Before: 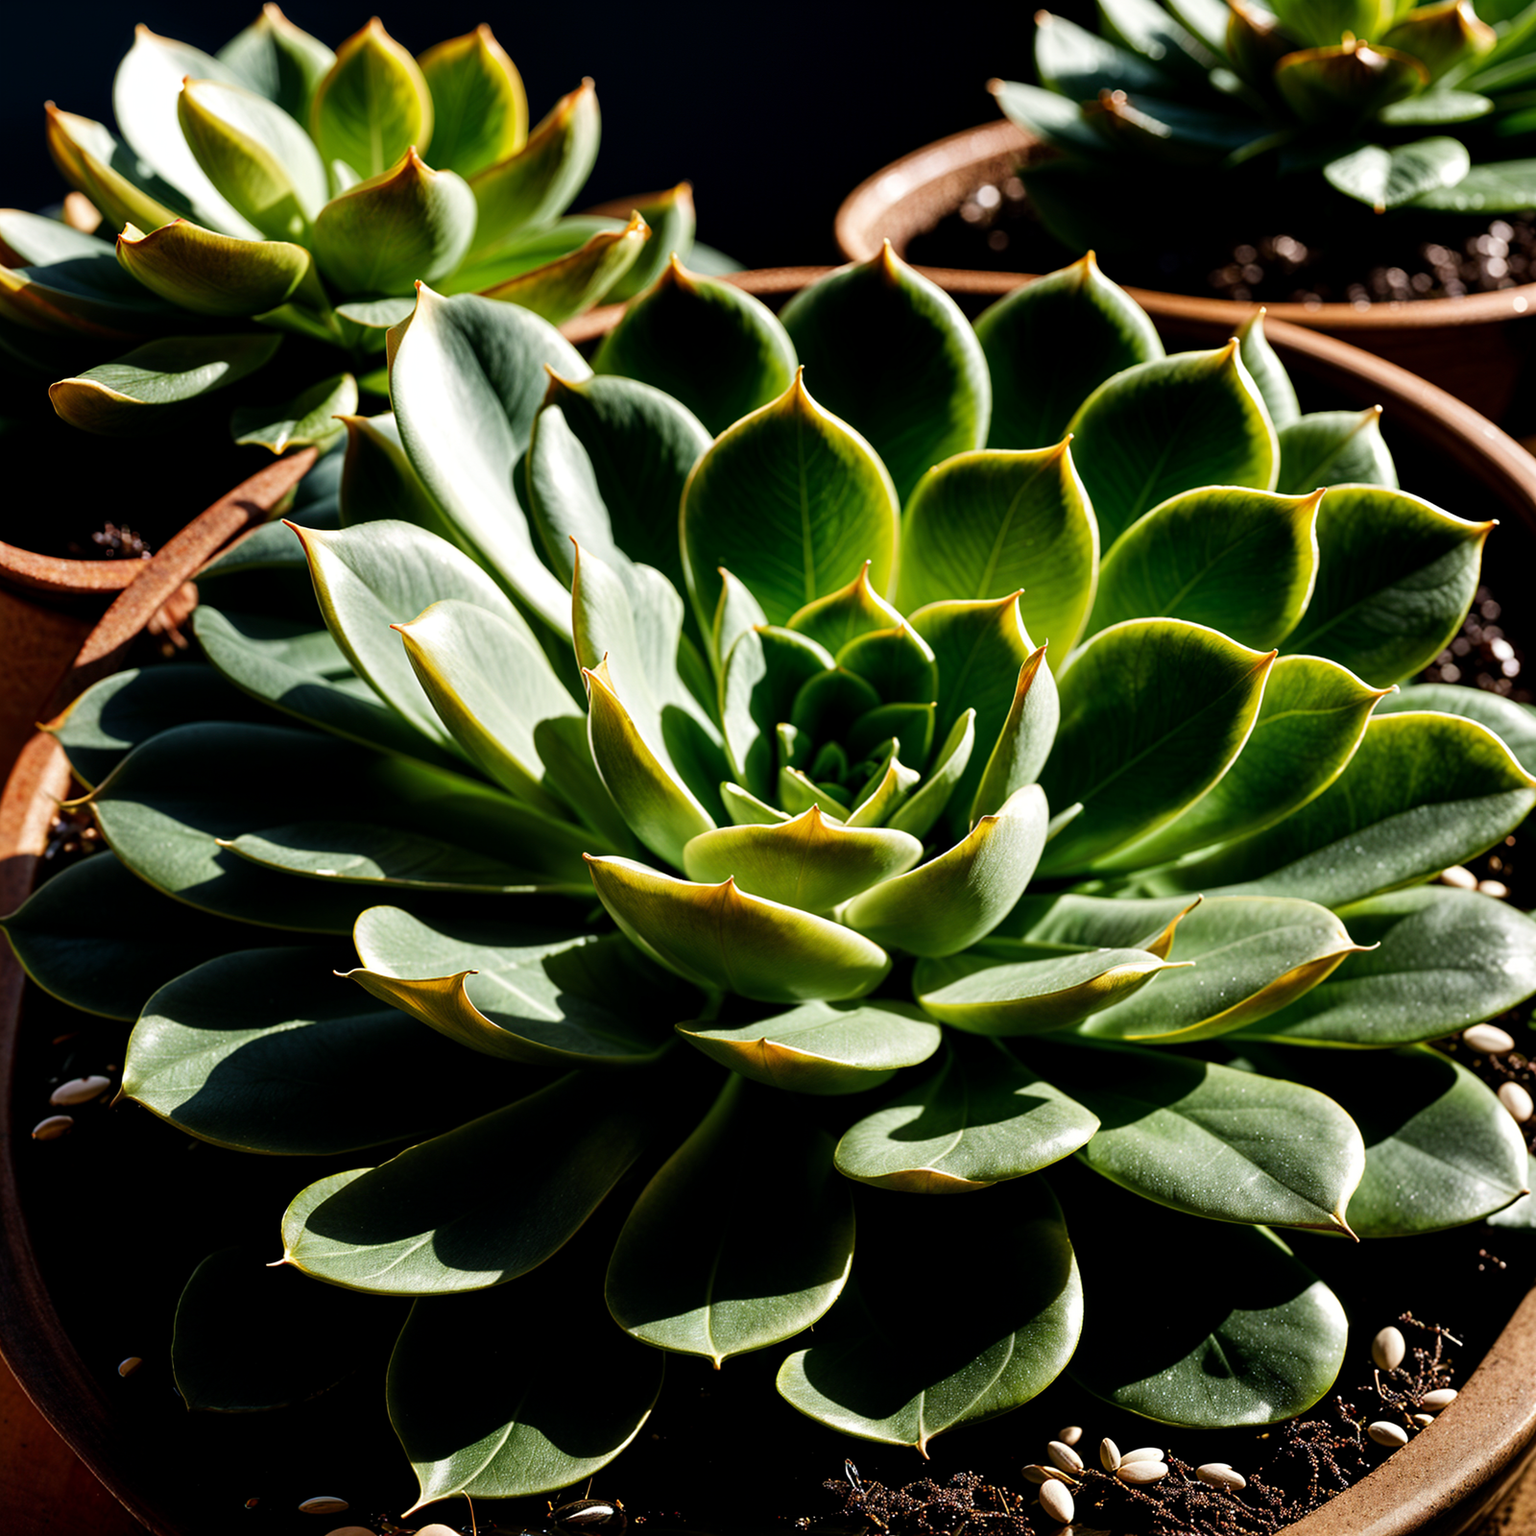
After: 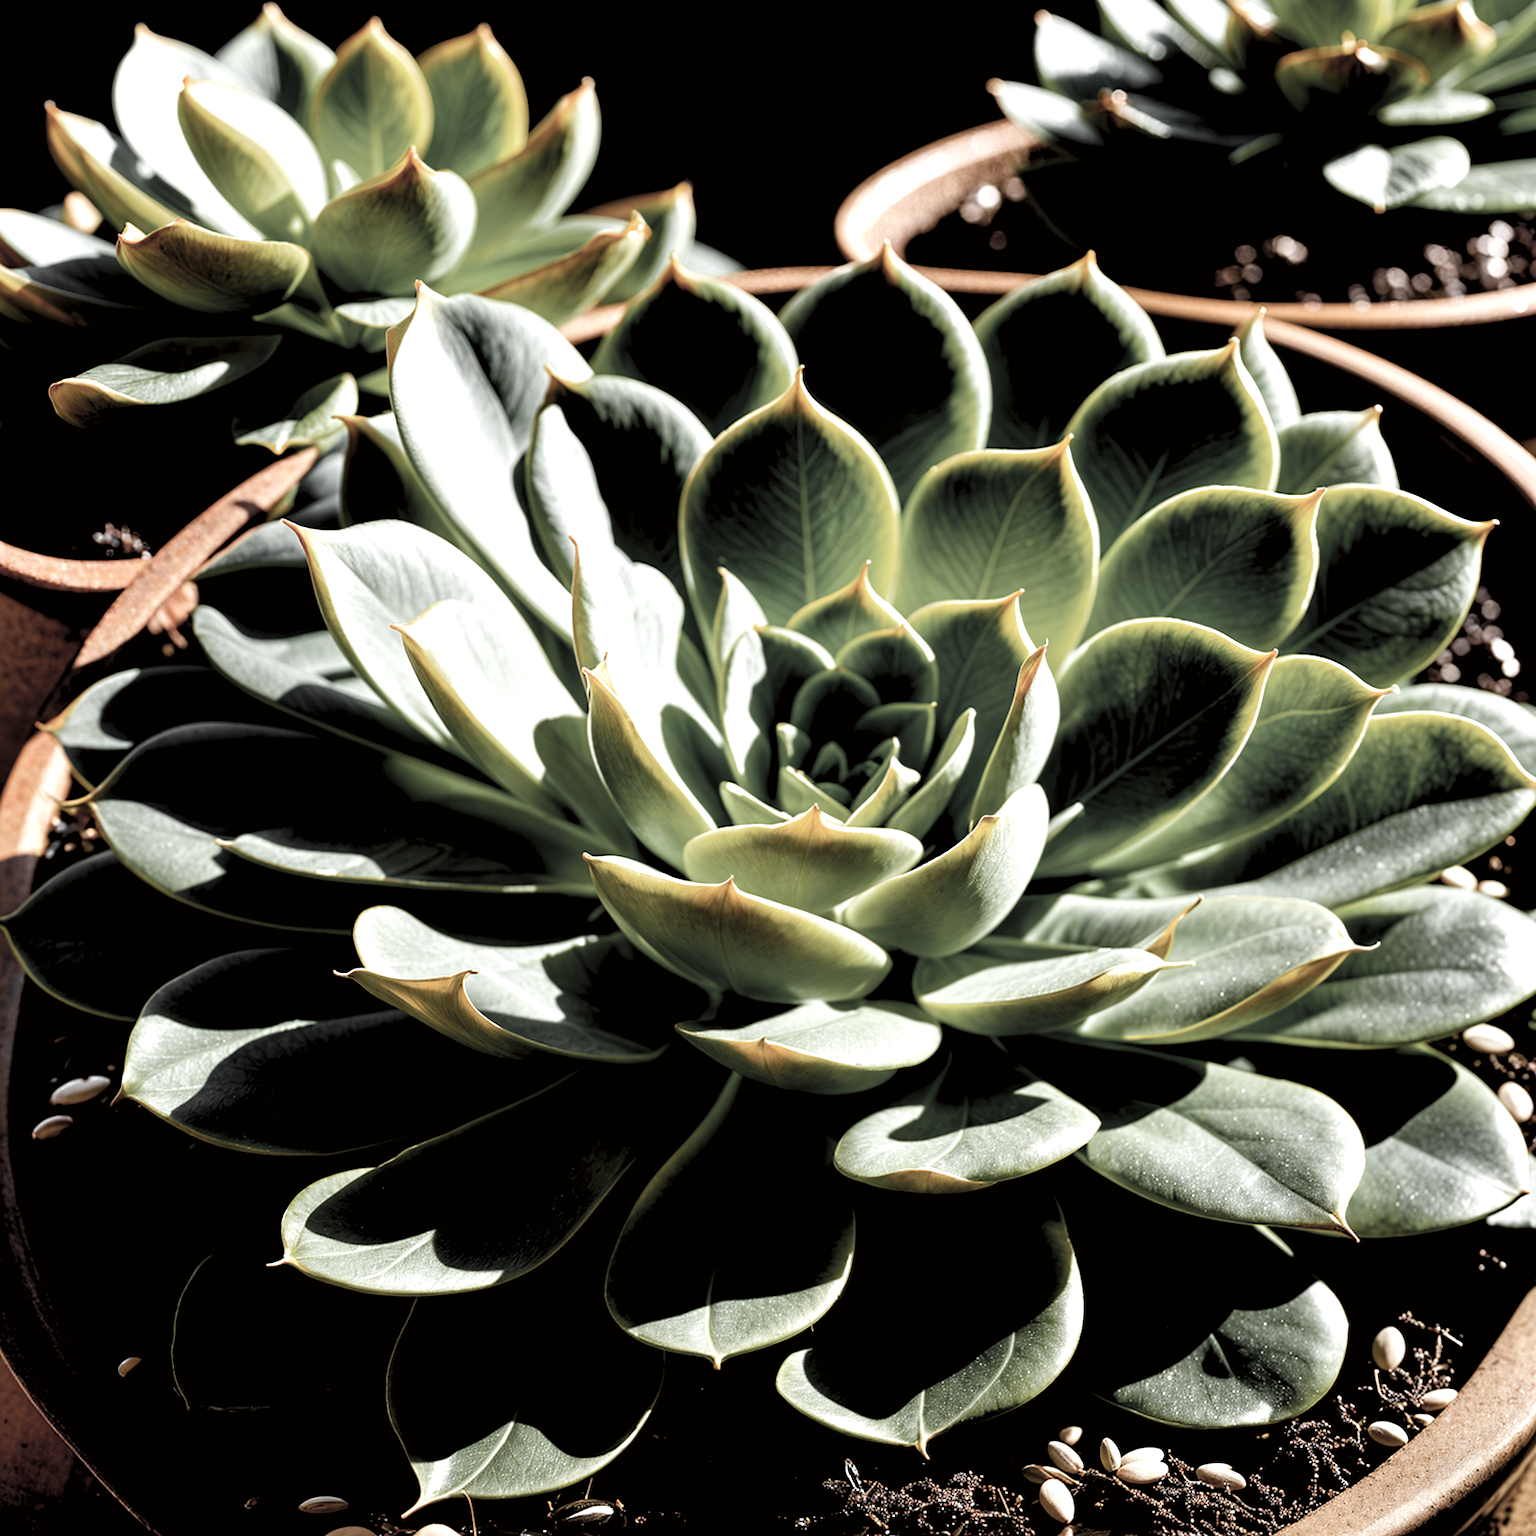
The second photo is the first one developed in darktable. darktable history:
color zones: curves: ch0 [(0, 0.613) (0.01, 0.613) (0.245, 0.448) (0.498, 0.529) (0.642, 0.665) (0.879, 0.777) (0.99, 0.613)]; ch1 [(0, 0.035) (0.121, 0.189) (0.259, 0.197) (0.415, 0.061) (0.589, 0.022) (0.732, 0.022) (0.857, 0.026) (0.991, 0.053)]
color correction: highlights a* -2.73, highlights b* -2.09, shadows a* 2.41, shadows b* 2.73
color balance rgb: perceptual saturation grading › global saturation 10%, global vibrance 10%
levels: levels [0.036, 0.364, 0.827]
